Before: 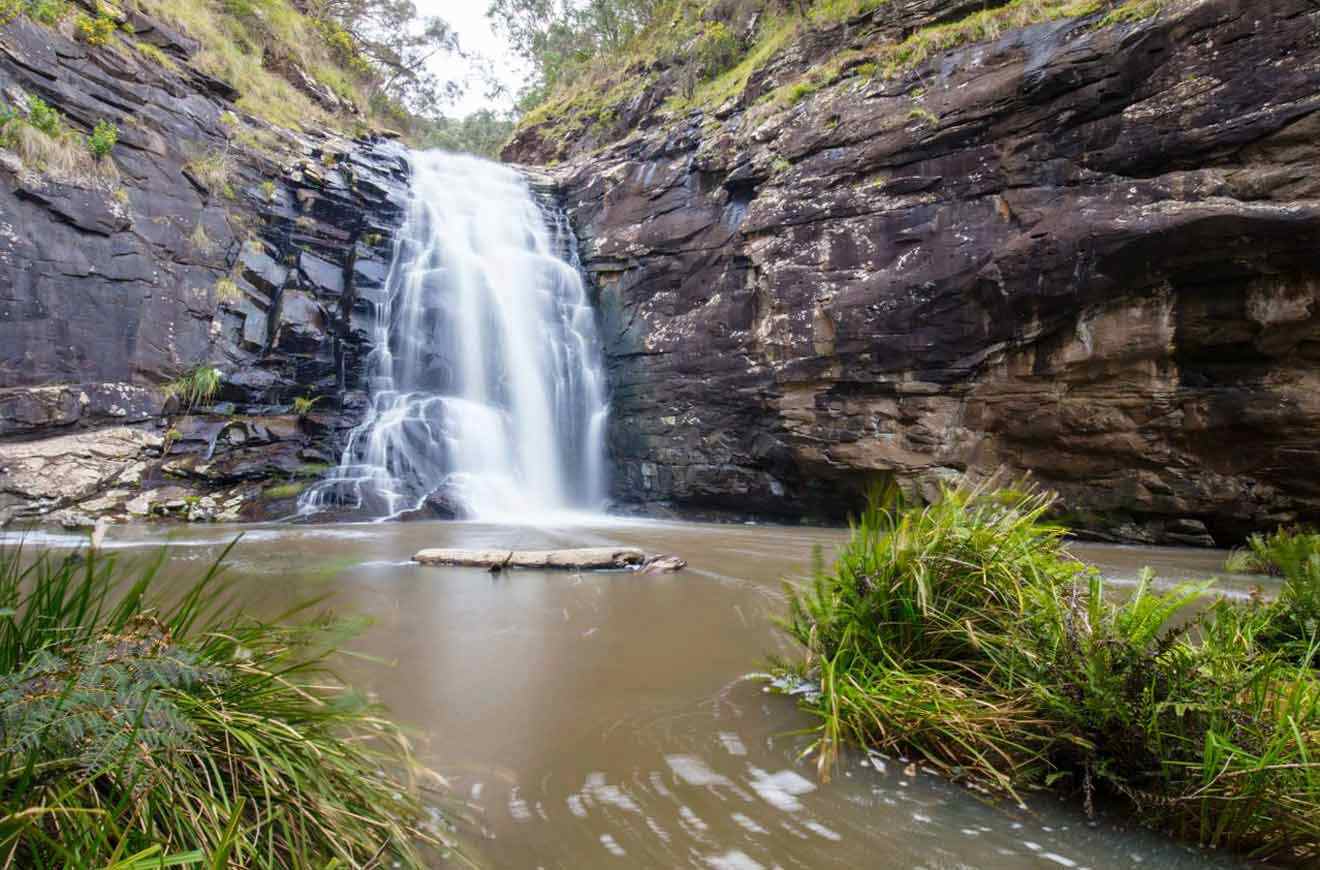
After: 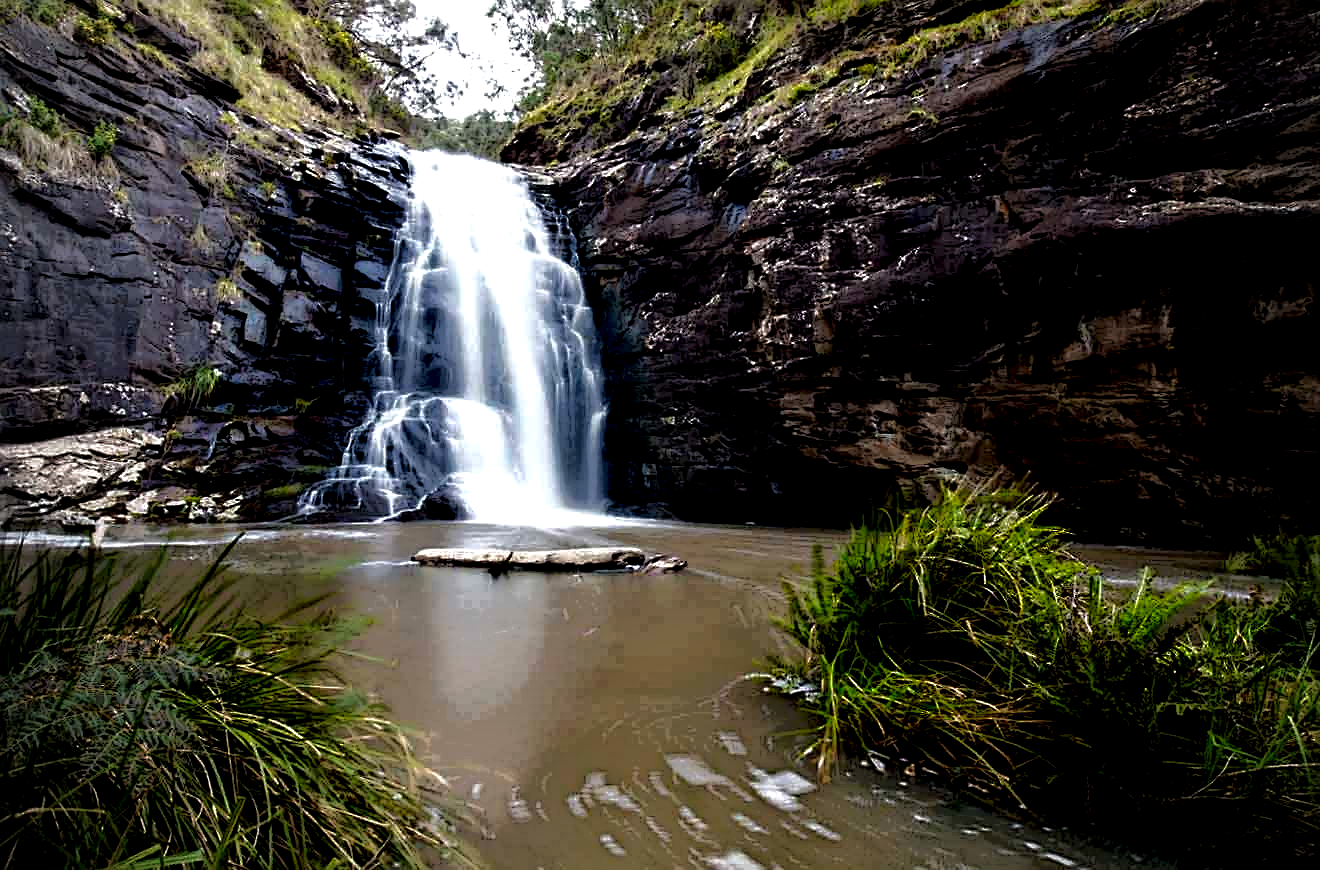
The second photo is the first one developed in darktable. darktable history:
local contrast: highlights 3%, shadows 202%, detail 164%, midtone range 0.003
vignetting: fall-off radius 60.78%, brightness -0.809, center (0.039, -0.093), unbound false
sharpen: on, module defaults
levels: levels [0.073, 0.497, 0.972]
tone equalizer: -8 EV -0.716 EV, -7 EV -0.675 EV, -6 EV -0.631 EV, -5 EV -0.386 EV, -3 EV 0.37 EV, -2 EV 0.6 EV, -1 EV 0.692 EV, +0 EV 0.723 EV, edges refinement/feathering 500, mask exposure compensation -1.57 EV, preserve details no
